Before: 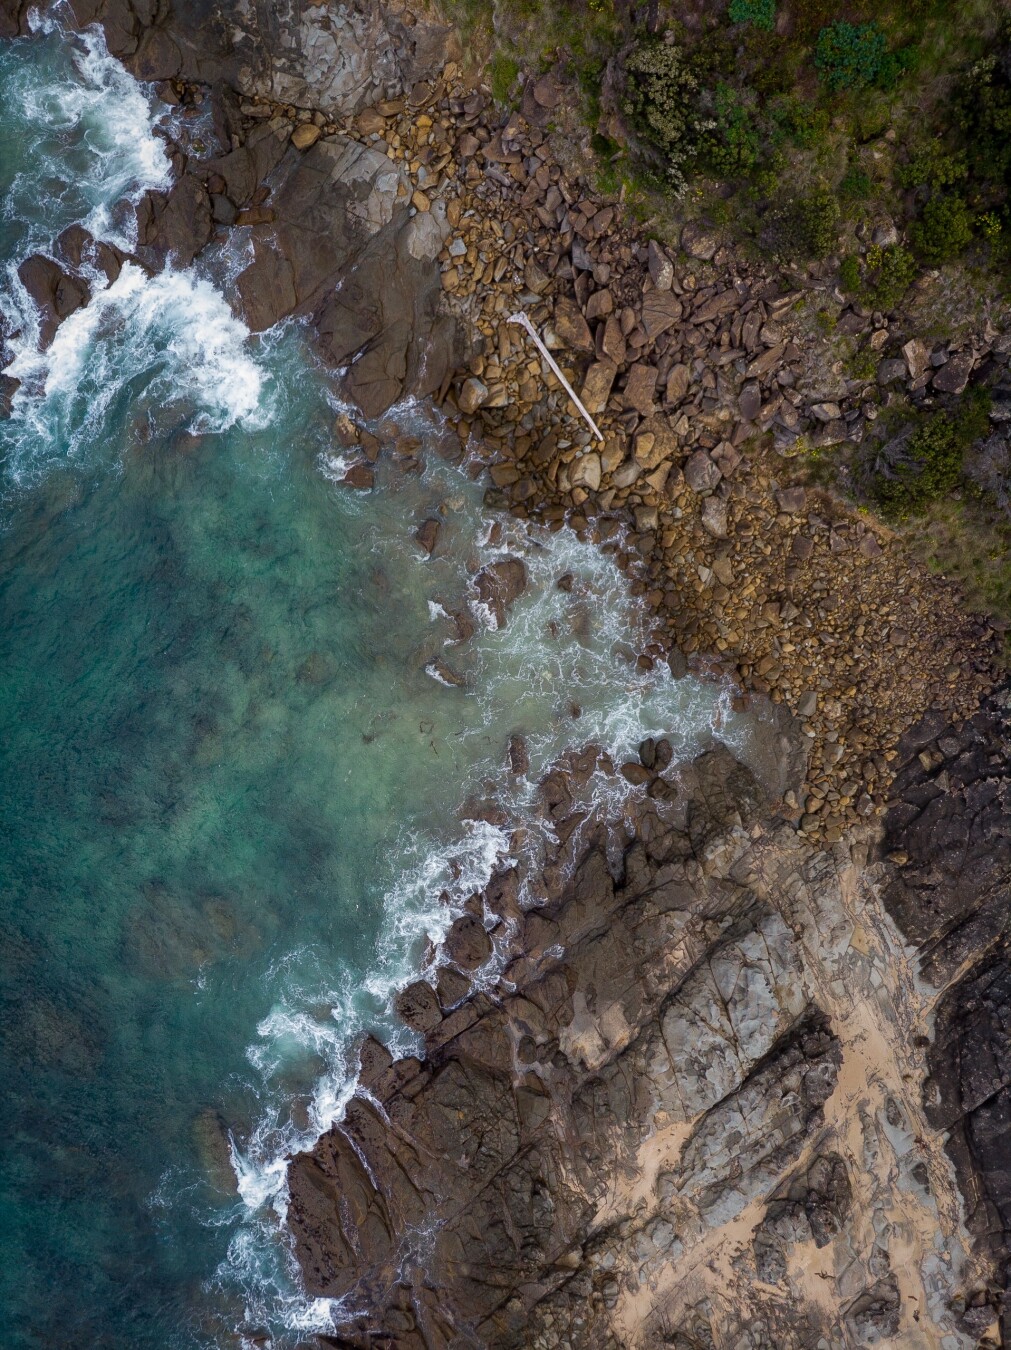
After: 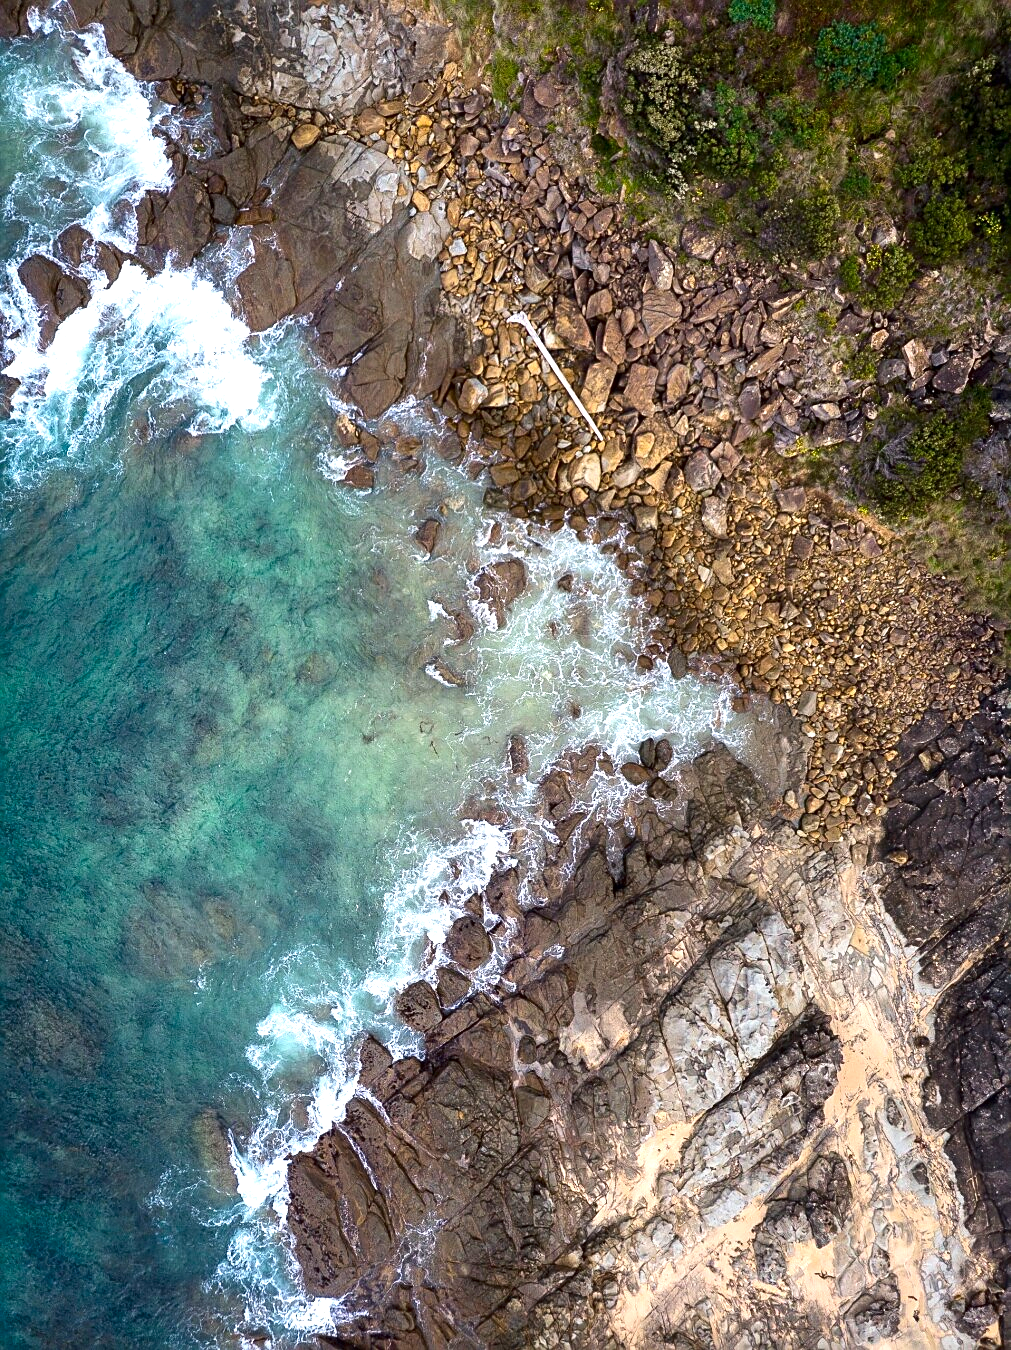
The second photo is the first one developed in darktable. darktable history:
contrast brightness saturation: contrast 0.15, brightness -0.01, saturation 0.1
exposure: black level correction 0, exposure 1.2 EV, compensate exposure bias true, compensate highlight preservation false
sharpen: on, module defaults
